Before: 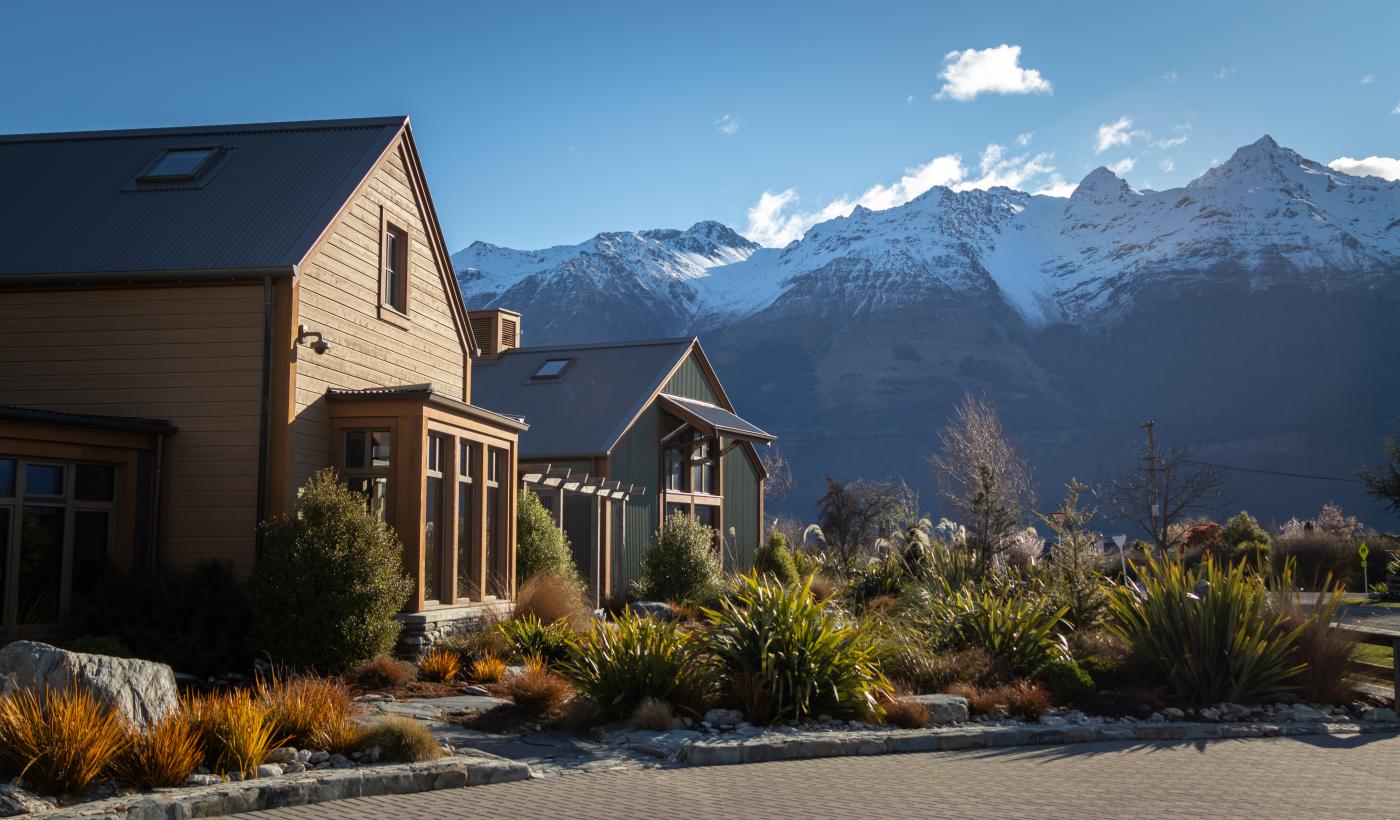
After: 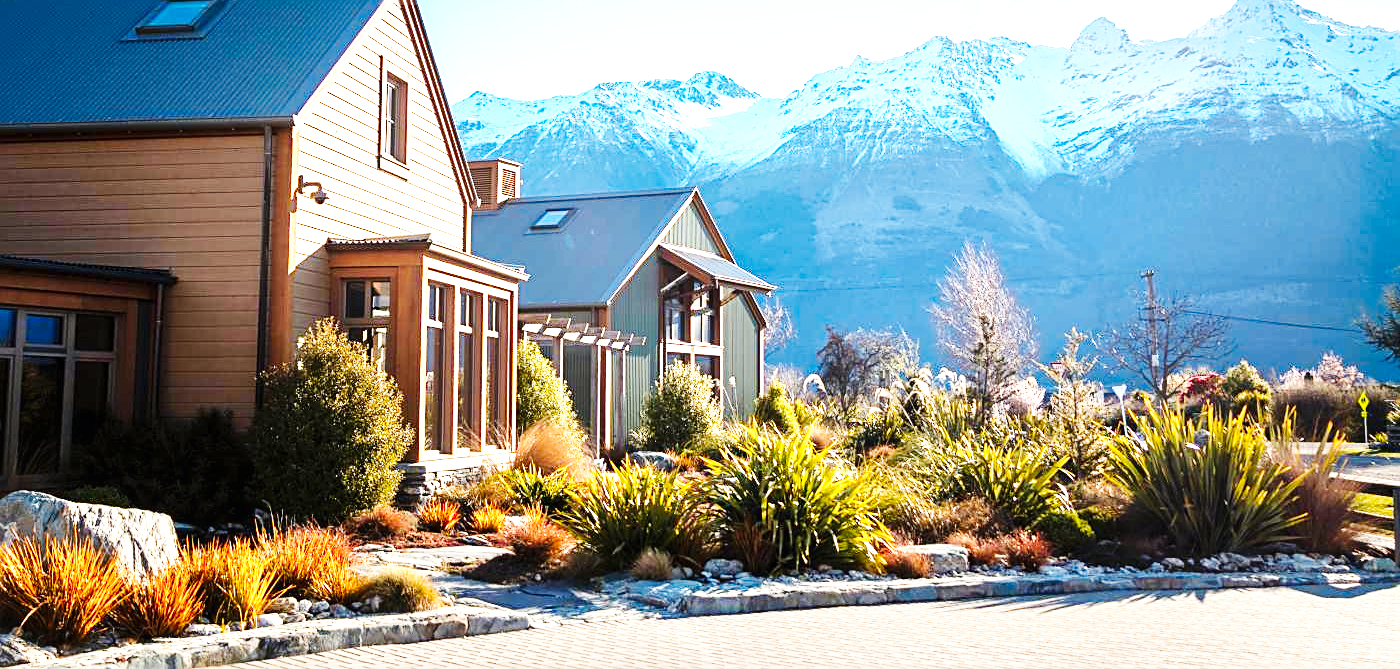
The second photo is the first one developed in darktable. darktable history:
crop and rotate: top 18.387%
sharpen: on, module defaults
exposure: black level correction 0, exposure 1.281 EV, compensate highlight preservation false
local contrast: mode bilateral grid, contrast 19, coarseness 50, detail 119%, midtone range 0.2
color balance rgb: shadows lift › chroma 1.716%, shadows lift › hue 264.56°, linear chroma grading › global chroma 15.596%, perceptual saturation grading › global saturation 0.856%, hue shift -7.75°
base curve: curves: ch0 [(0, 0.003) (0.001, 0.002) (0.006, 0.004) (0.02, 0.022) (0.048, 0.086) (0.094, 0.234) (0.162, 0.431) (0.258, 0.629) (0.385, 0.8) (0.548, 0.918) (0.751, 0.988) (1, 1)], preserve colors none
